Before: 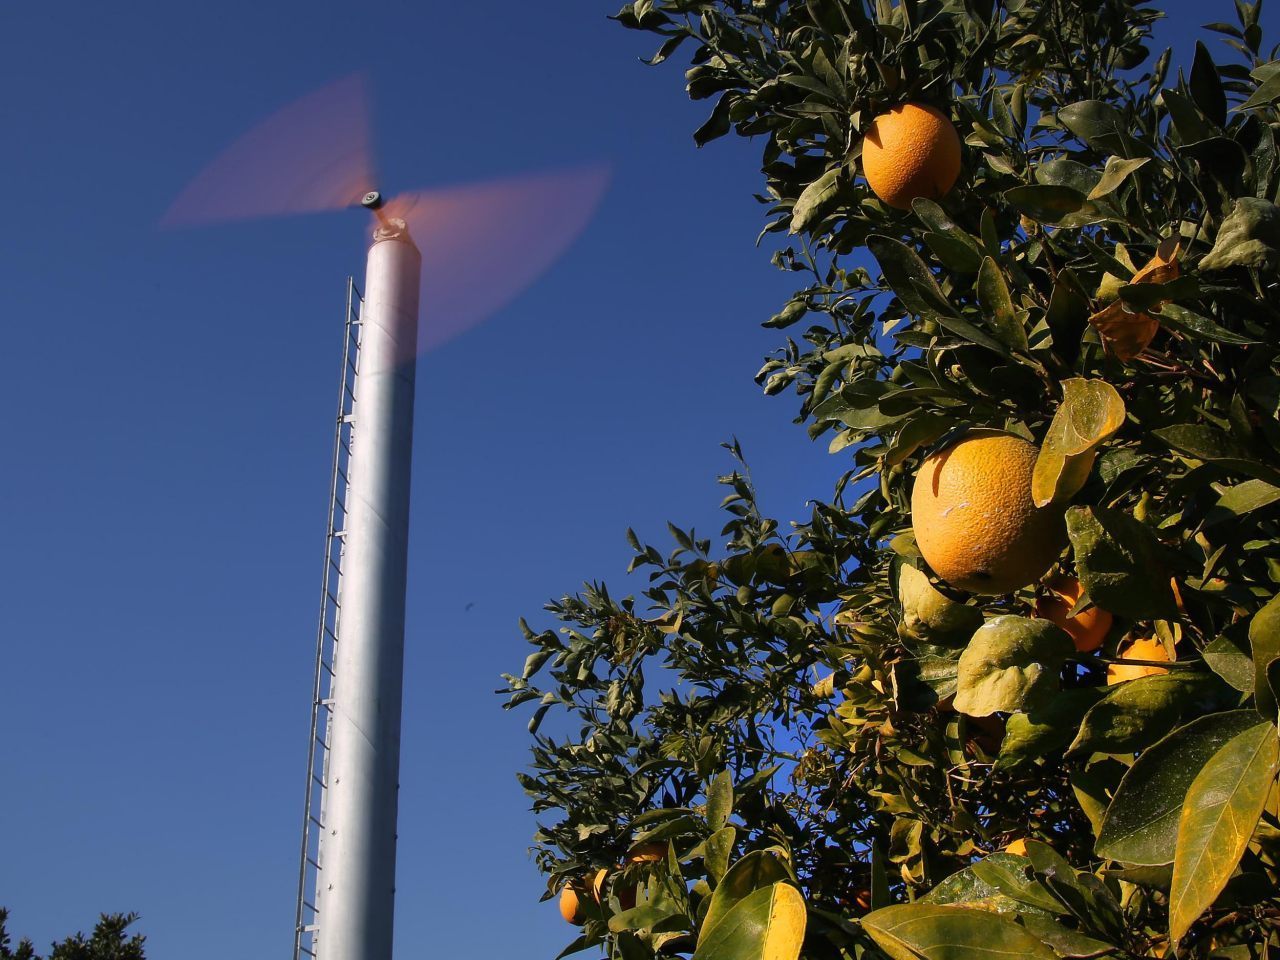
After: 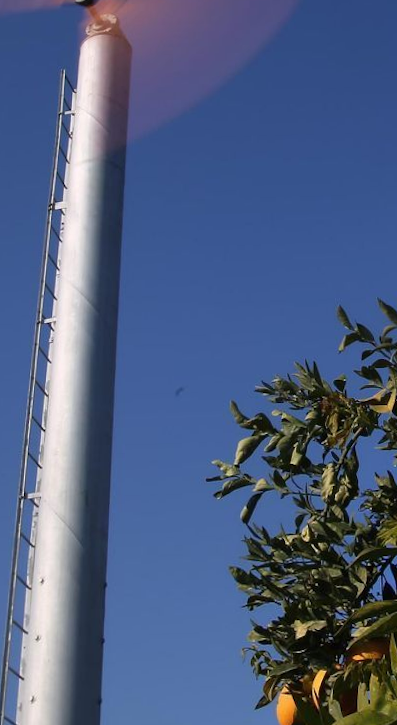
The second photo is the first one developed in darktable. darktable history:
crop and rotate: left 21.77%, top 18.528%, right 44.676%, bottom 2.997%
rotate and perspective: rotation -1.68°, lens shift (vertical) -0.146, crop left 0.049, crop right 0.912, crop top 0.032, crop bottom 0.96
